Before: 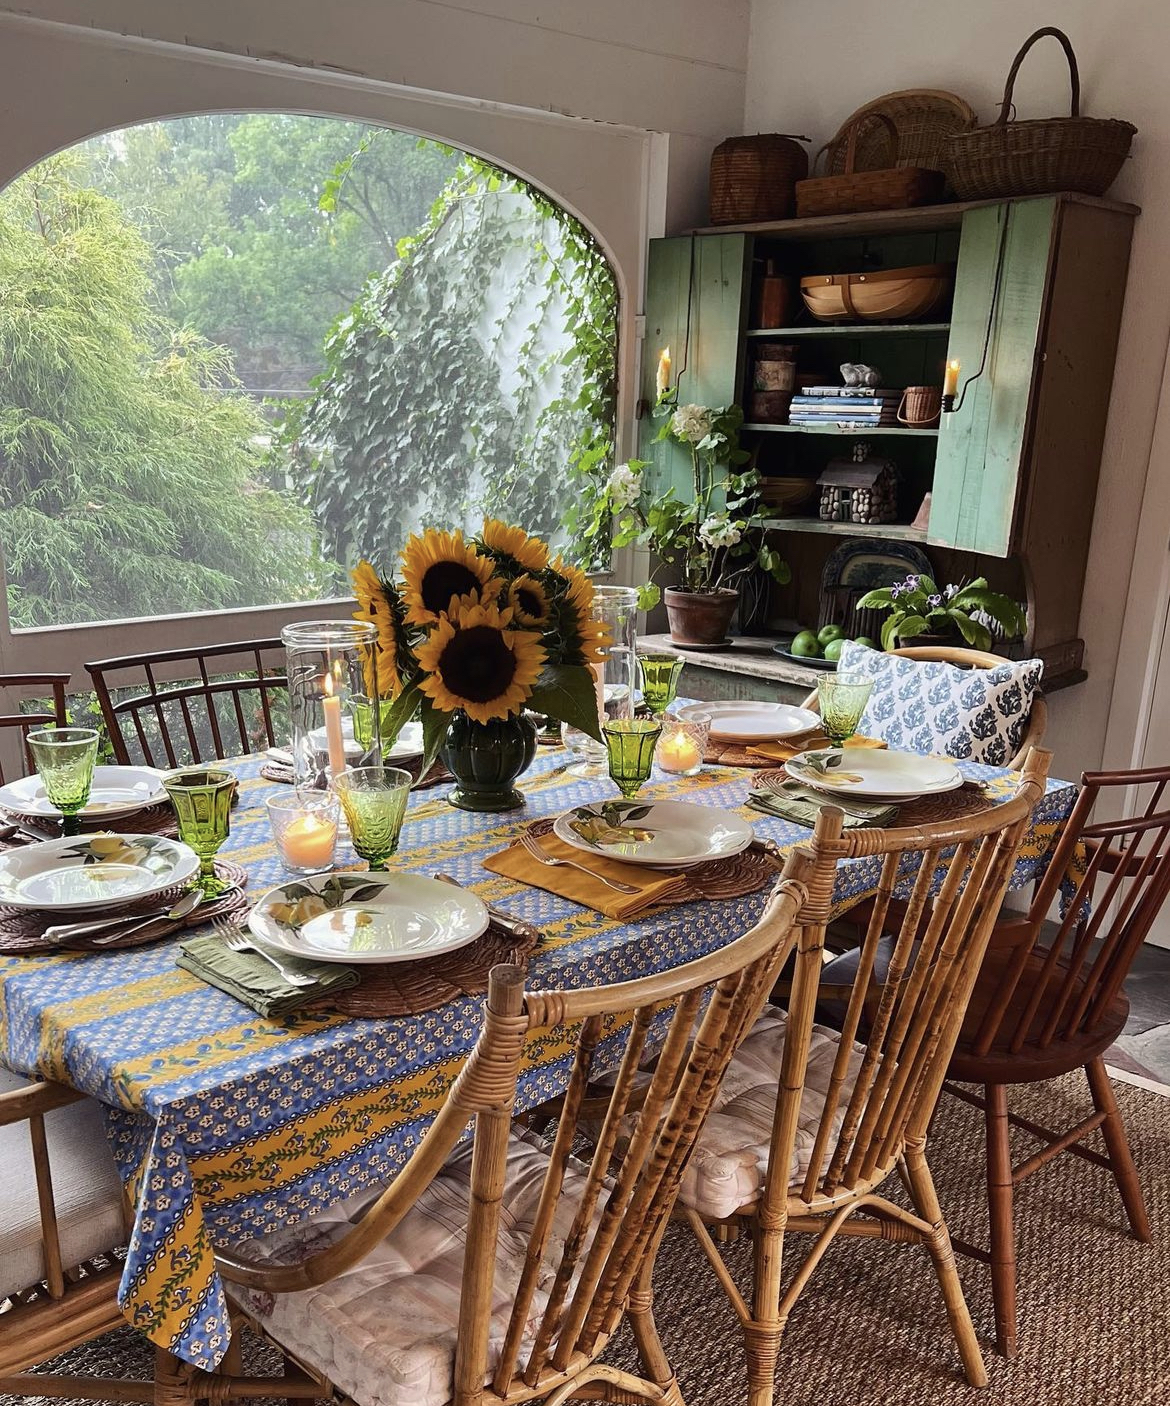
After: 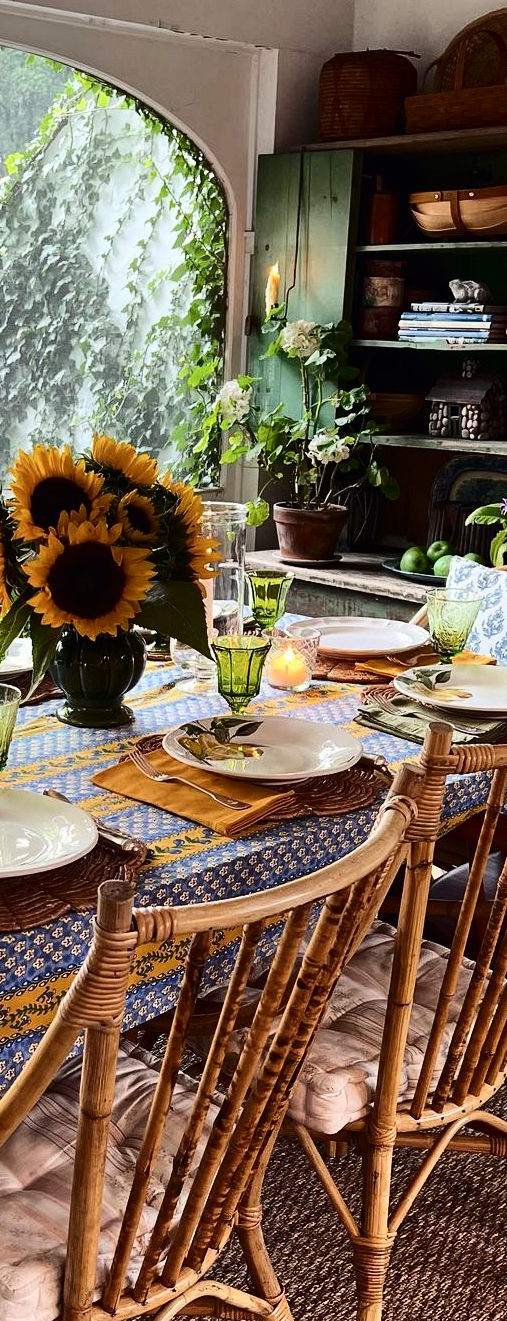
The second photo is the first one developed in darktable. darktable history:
contrast brightness saturation: contrast 0.28
tone equalizer: -8 EV -1.84 EV, -7 EV -1.16 EV, -6 EV -1.62 EV, smoothing diameter 25%, edges refinement/feathering 10, preserve details guided filter
crop: left 33.452%, top 6.025%, right 23.155%
